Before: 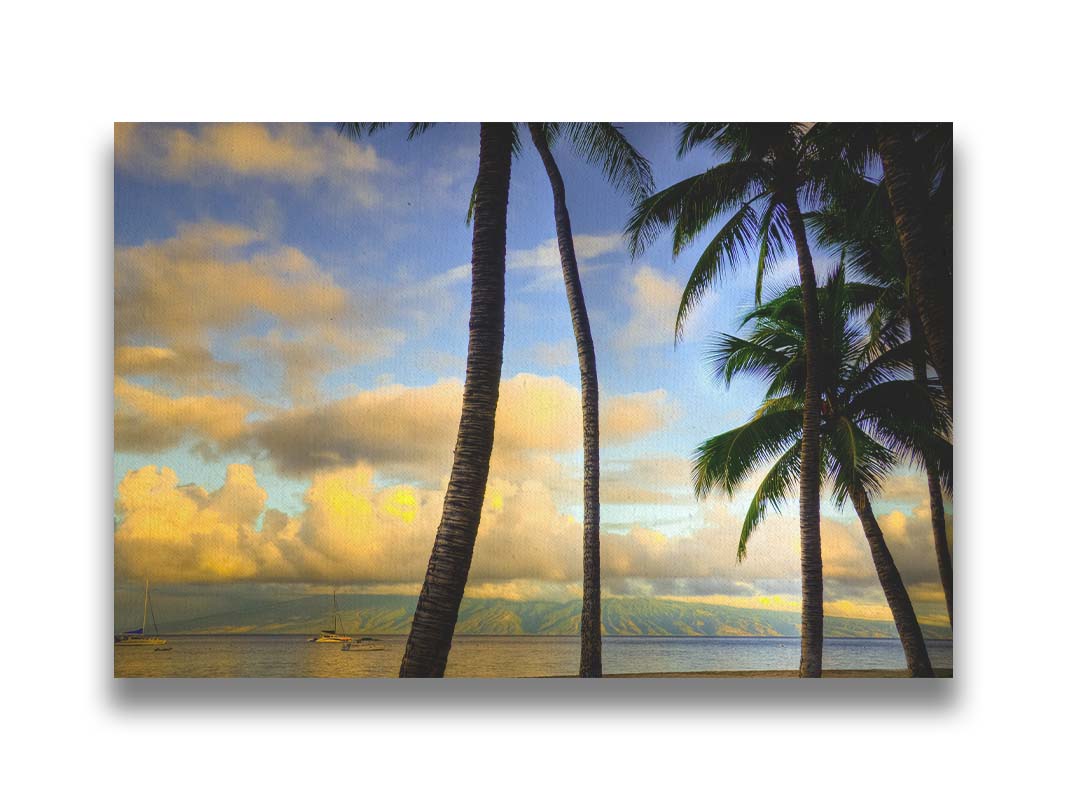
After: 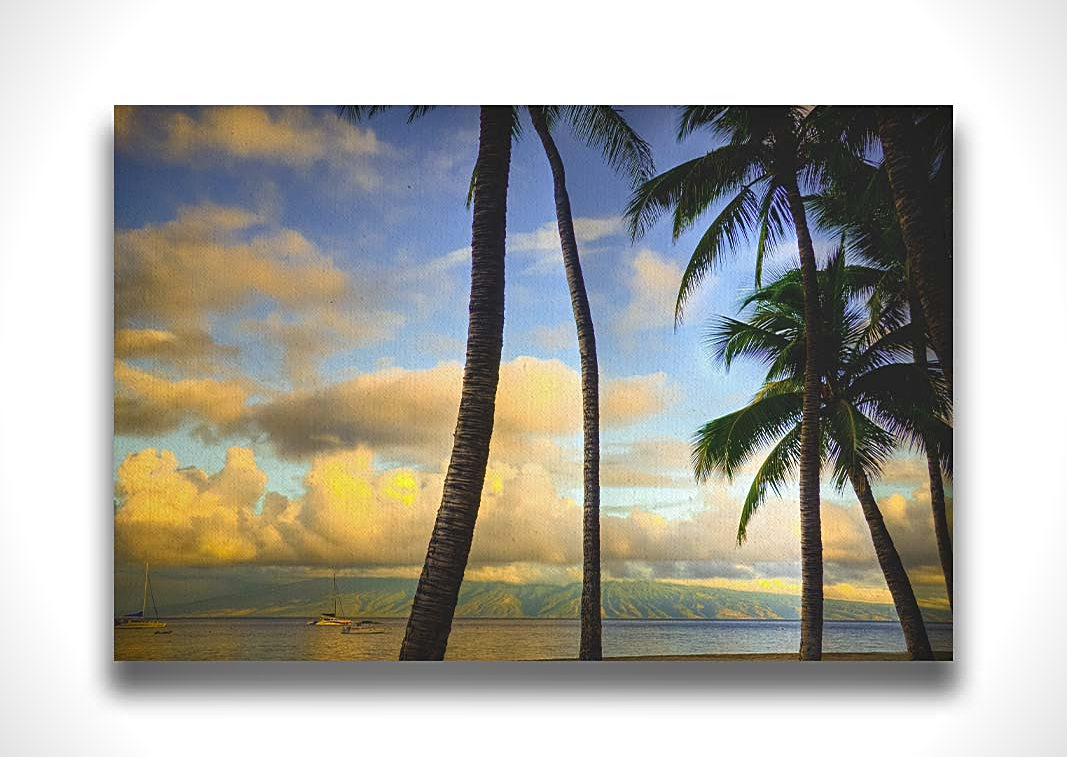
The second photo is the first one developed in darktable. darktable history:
shadows and highlights: shadows 49.11, highlights -41.93, soften with gaussian
crop and rotate: top 2.246%, bottom 3.085%
vignetting: fall-off start 99.38%
sharpen: on, module defaults
